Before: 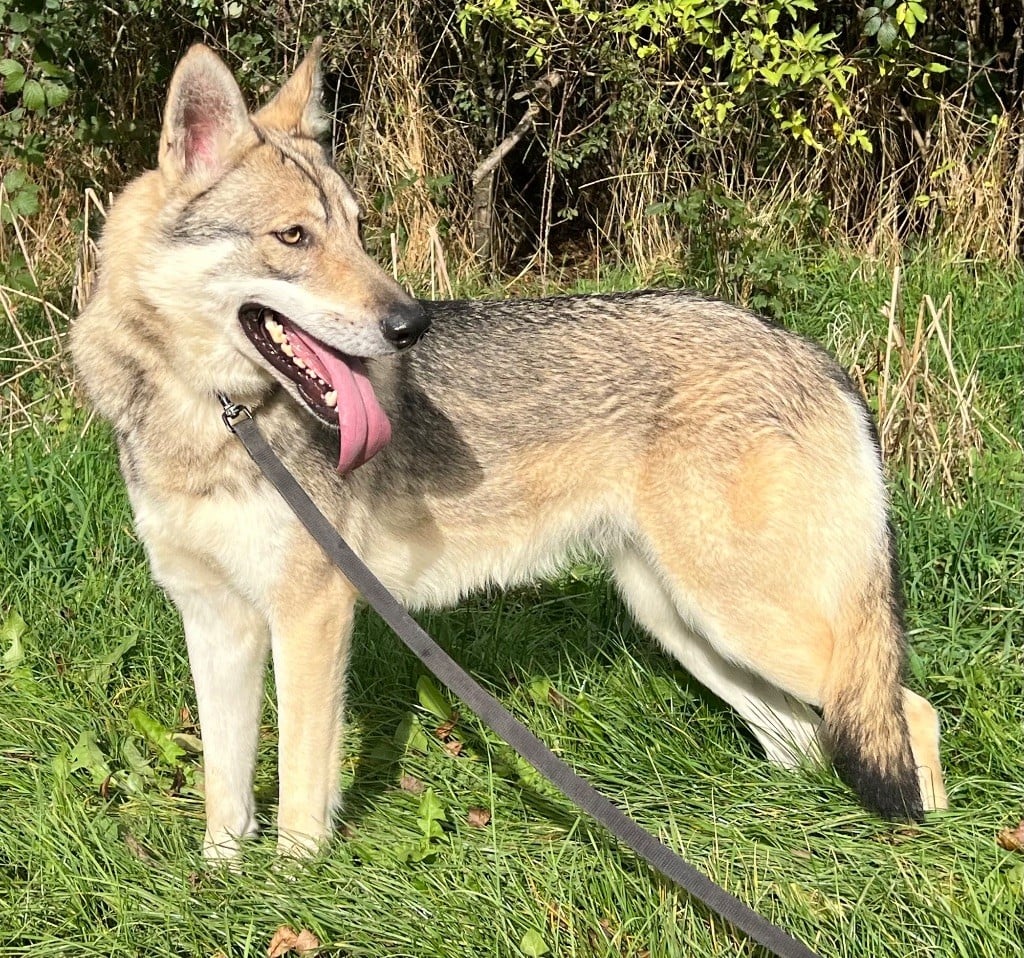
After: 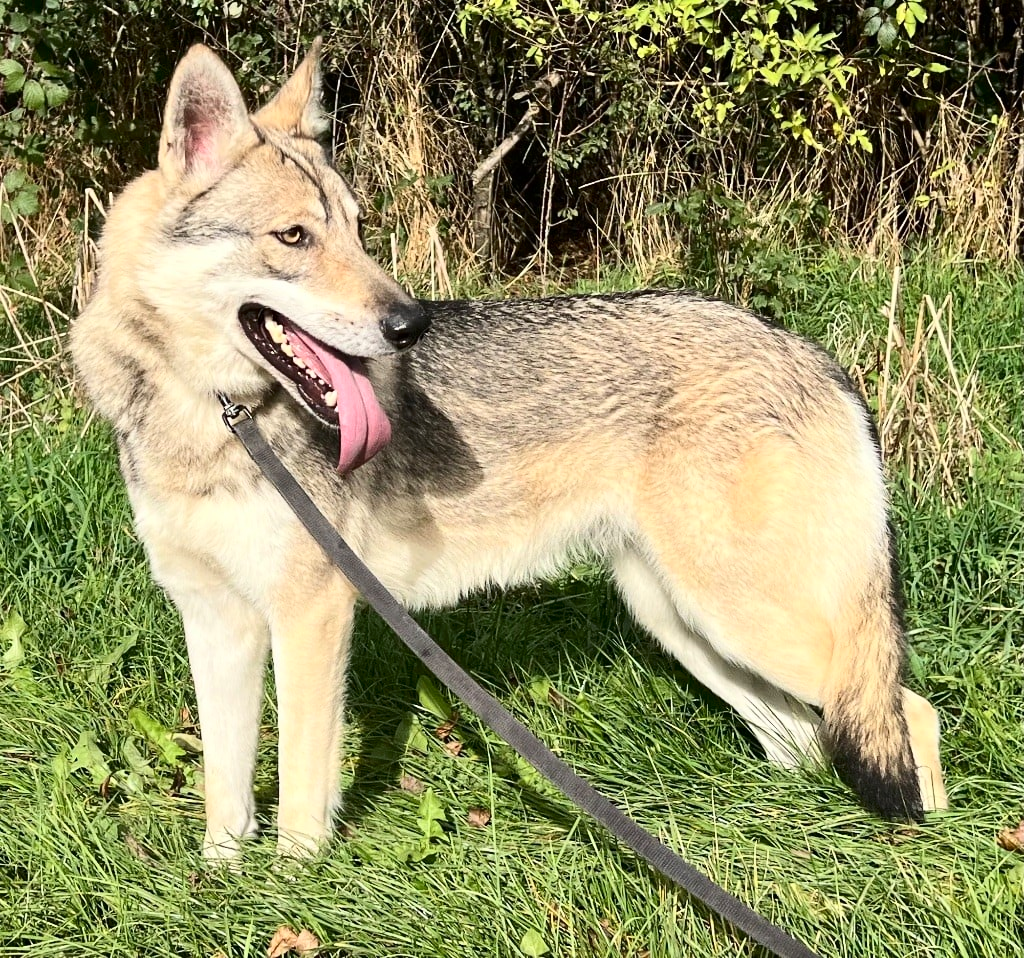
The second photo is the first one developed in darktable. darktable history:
contrast brightness saturation: contrast 0.219
